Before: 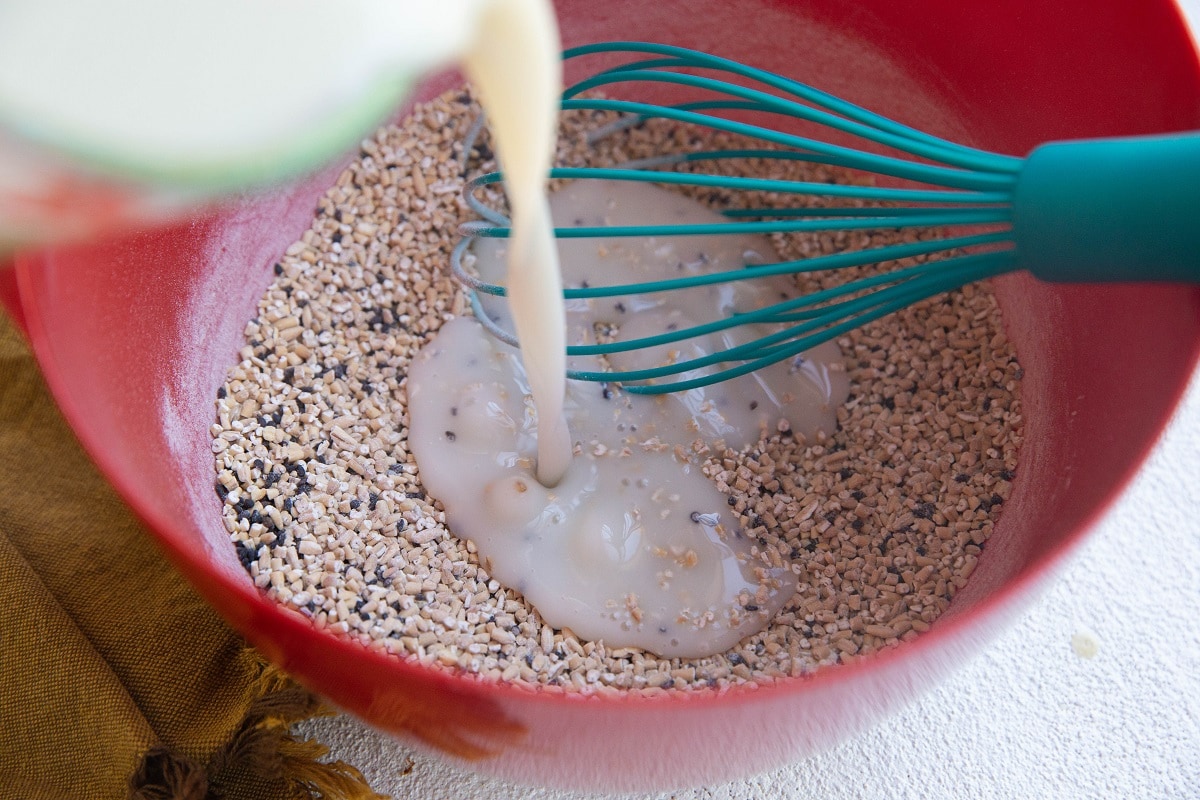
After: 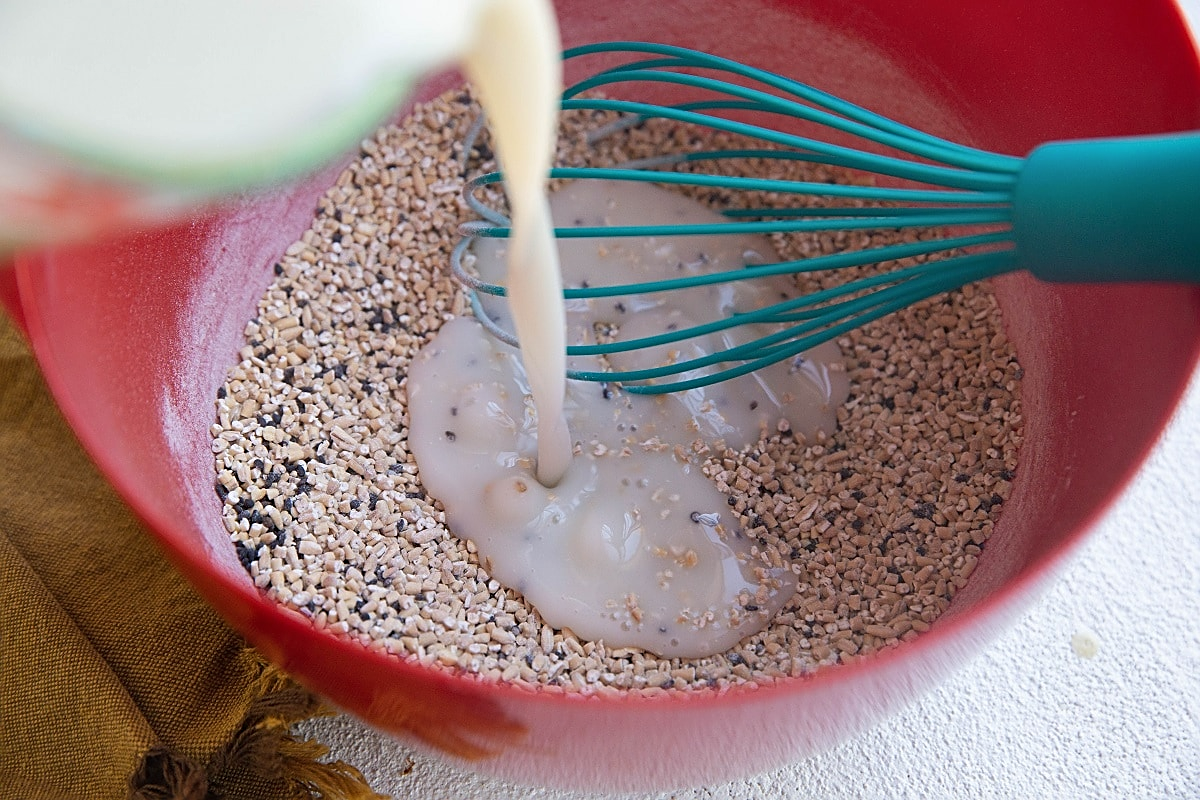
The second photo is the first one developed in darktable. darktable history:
sharpen: on, module defaults
shadows and highlights: shadows 37.18, highlights -27.32, soften with gaussian
